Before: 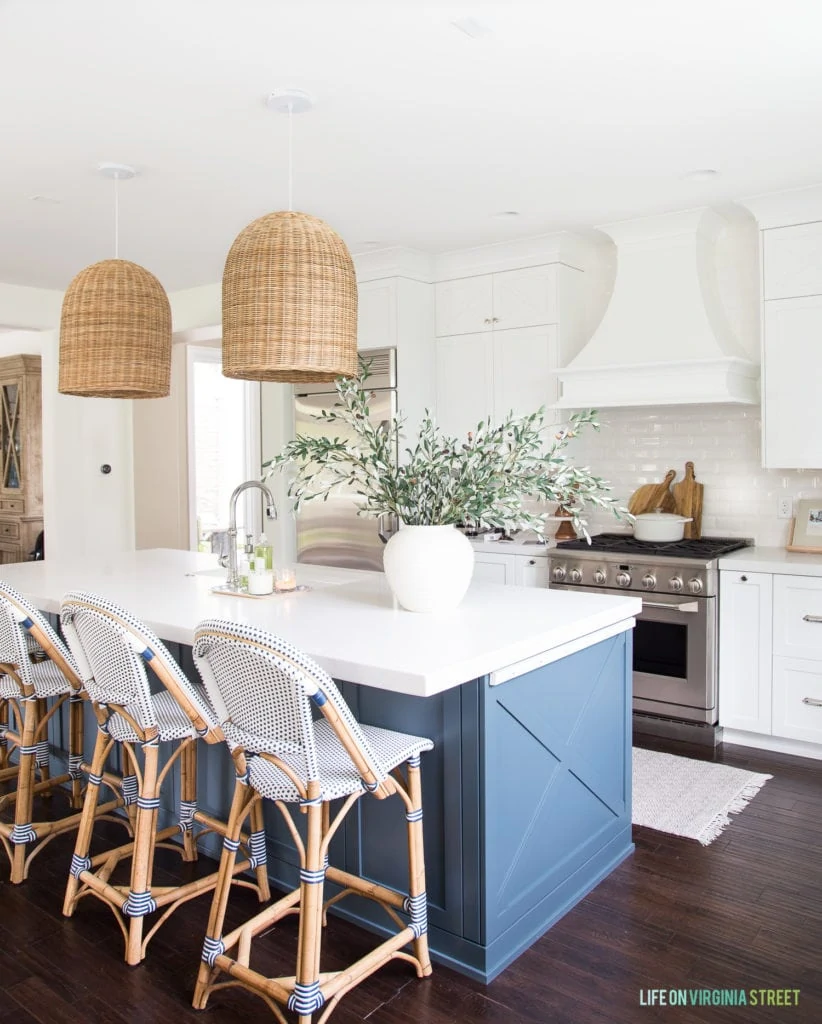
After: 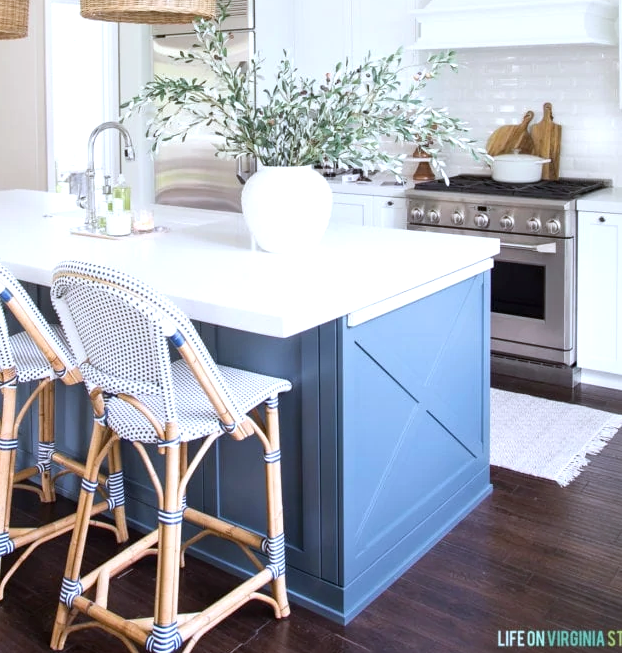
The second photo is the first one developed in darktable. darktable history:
white balance: red 0.954, blue 1.079
crop and rotate: left 17.299%, top 35.115%, right 7.015%, bottom 1.024%
exposure: exposure 0.3 EV, compensate highlight preservation false
tone equalizer: on, module defaults
